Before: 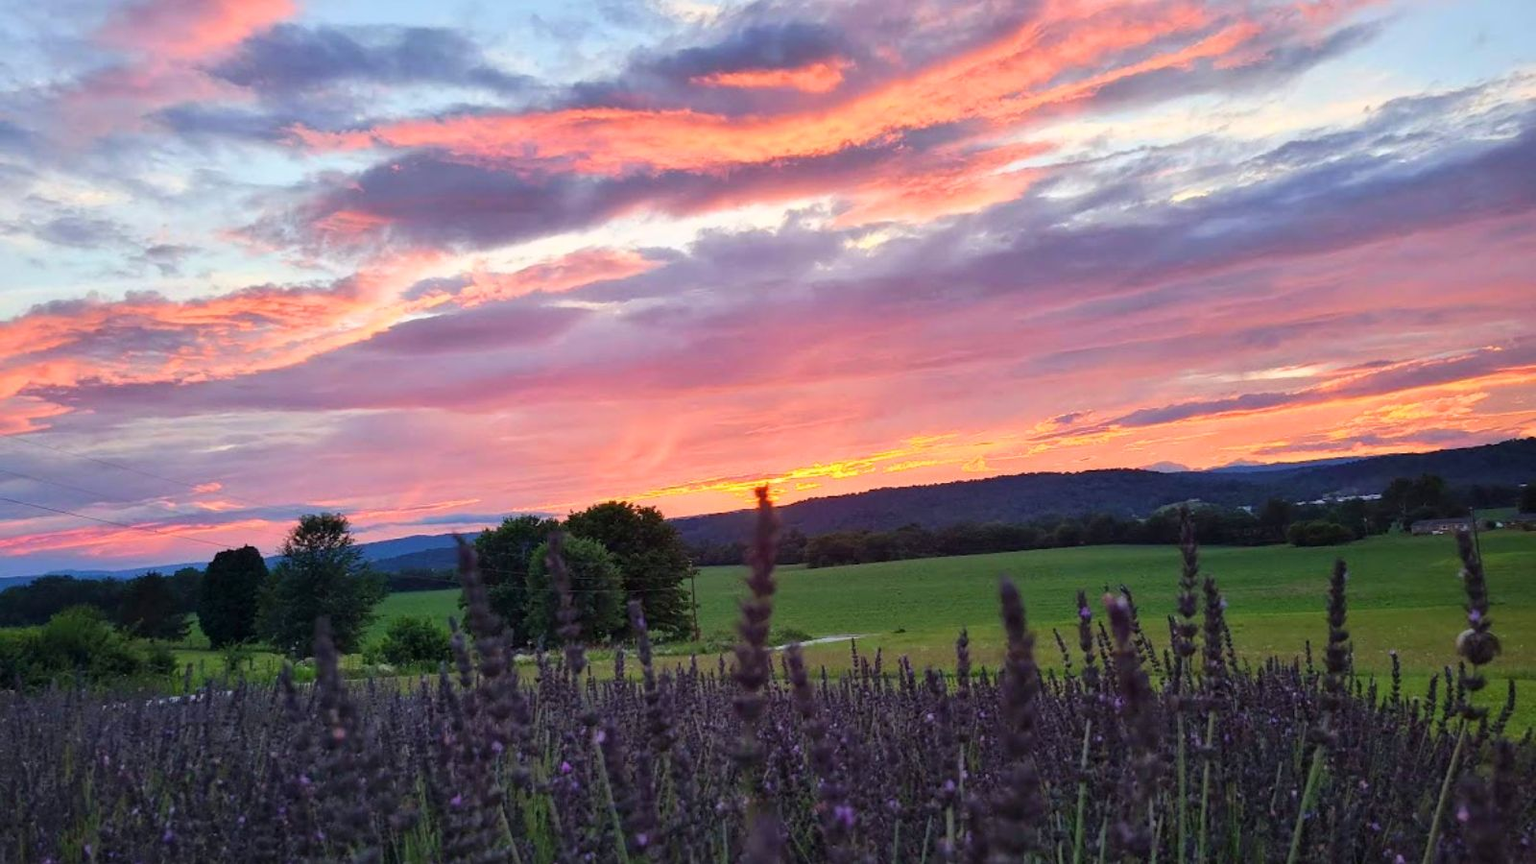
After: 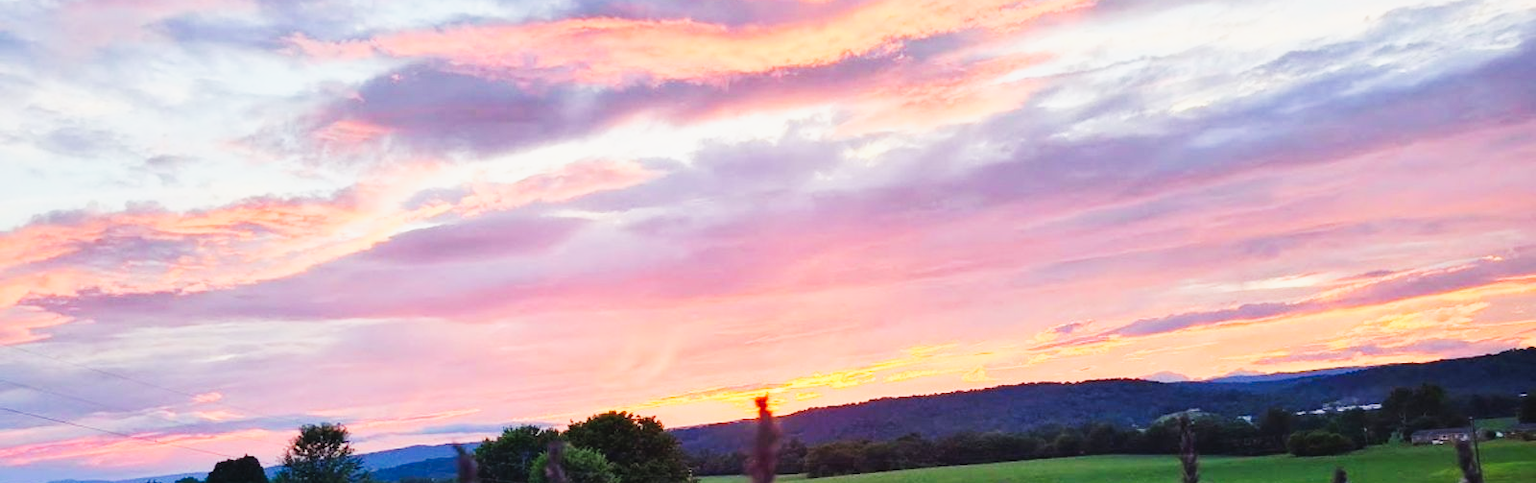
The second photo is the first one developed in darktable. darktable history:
crop and rotate: top 10.523%, bottom 33.467%
tone curve: curves: ch0 [(0, 0.029) (0.071, 0.087) (0.223, 0.265) (0.447, 0.605) (0.654, 0.823) (0.861, 0.943) (1, 0.981)]; ch1 [(0, 0) (0.353, 0.344) (0.447, 0.449) (0.502, 0.501) (0.547, 0.54) (0.57, 0.582) (0.608, 0.608) (0.618, 0.631) (0.657, 0.699) (1, 1)]; ch2 [(0, 0) (0.34, 0.314) (0.456, 0.456) (0.5, 0.503) (0.528, 0.54) (0.557, 0.577) (0.589, 0.626) (1, 1)], preserve colors none
